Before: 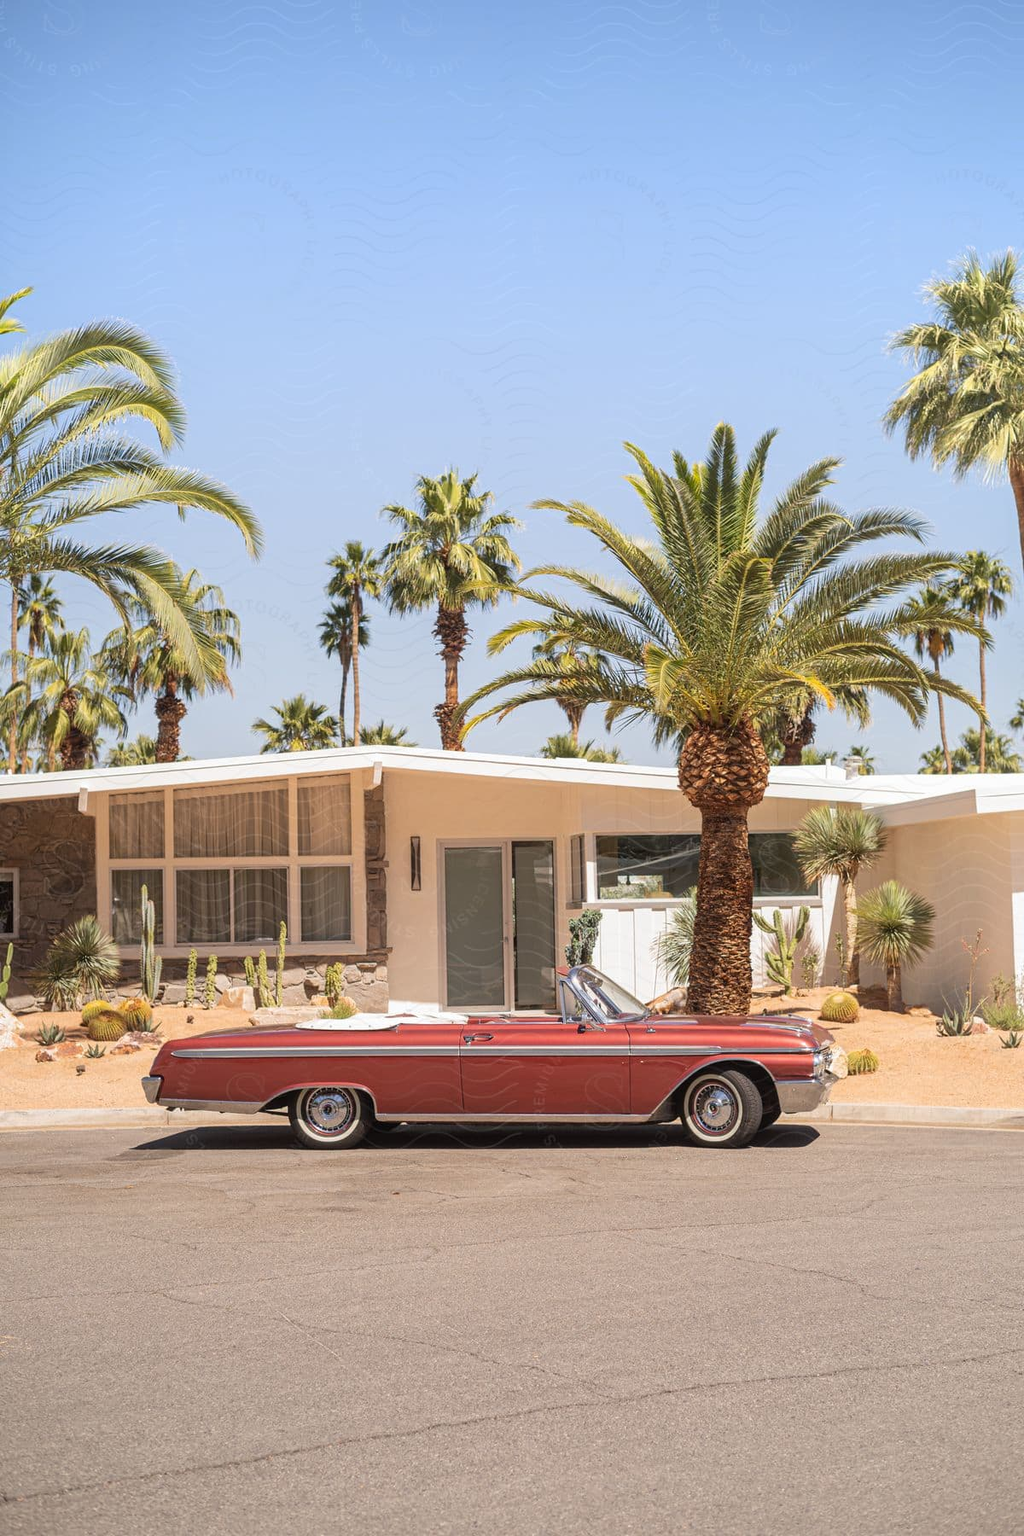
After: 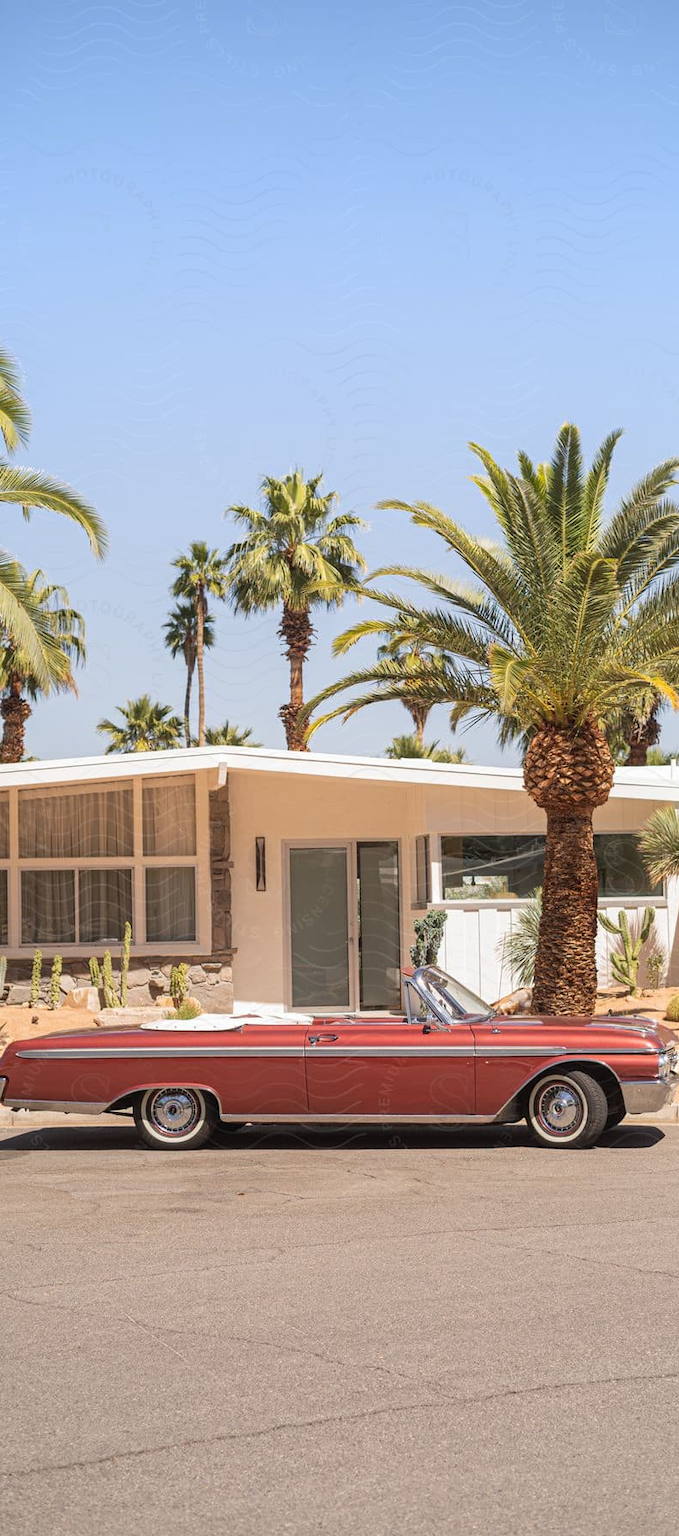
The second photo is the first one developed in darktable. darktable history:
crop and rotate: left 15.231%, right 18.424%
